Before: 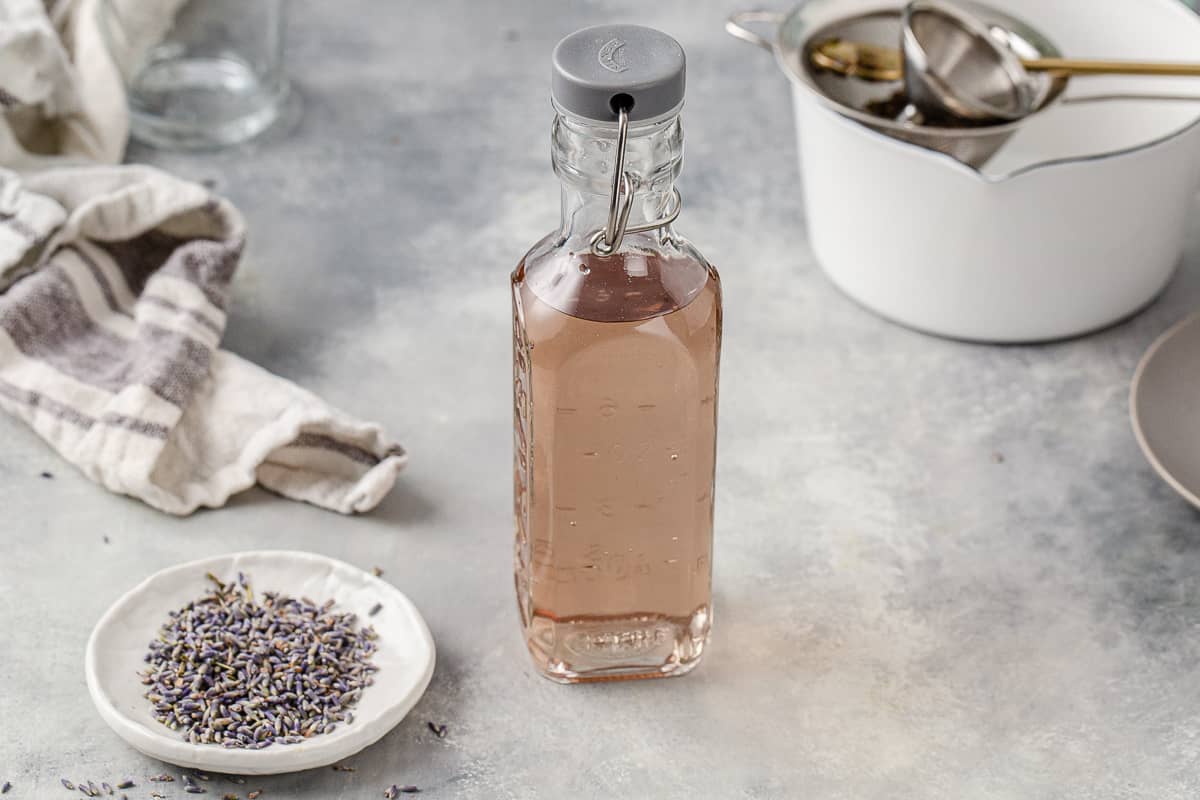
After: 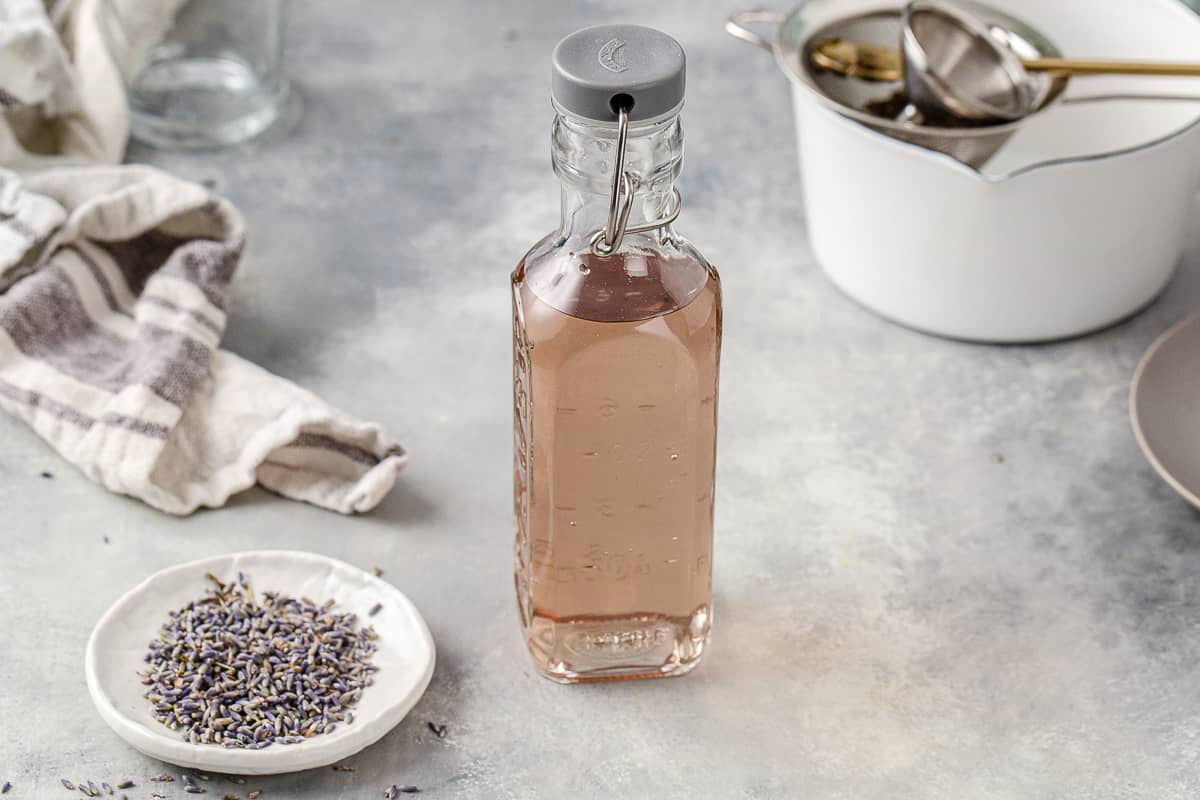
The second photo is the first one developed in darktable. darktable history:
exposure: exposure 0.083 EV, compensate exposure bias true, compensate highlight preservation false
